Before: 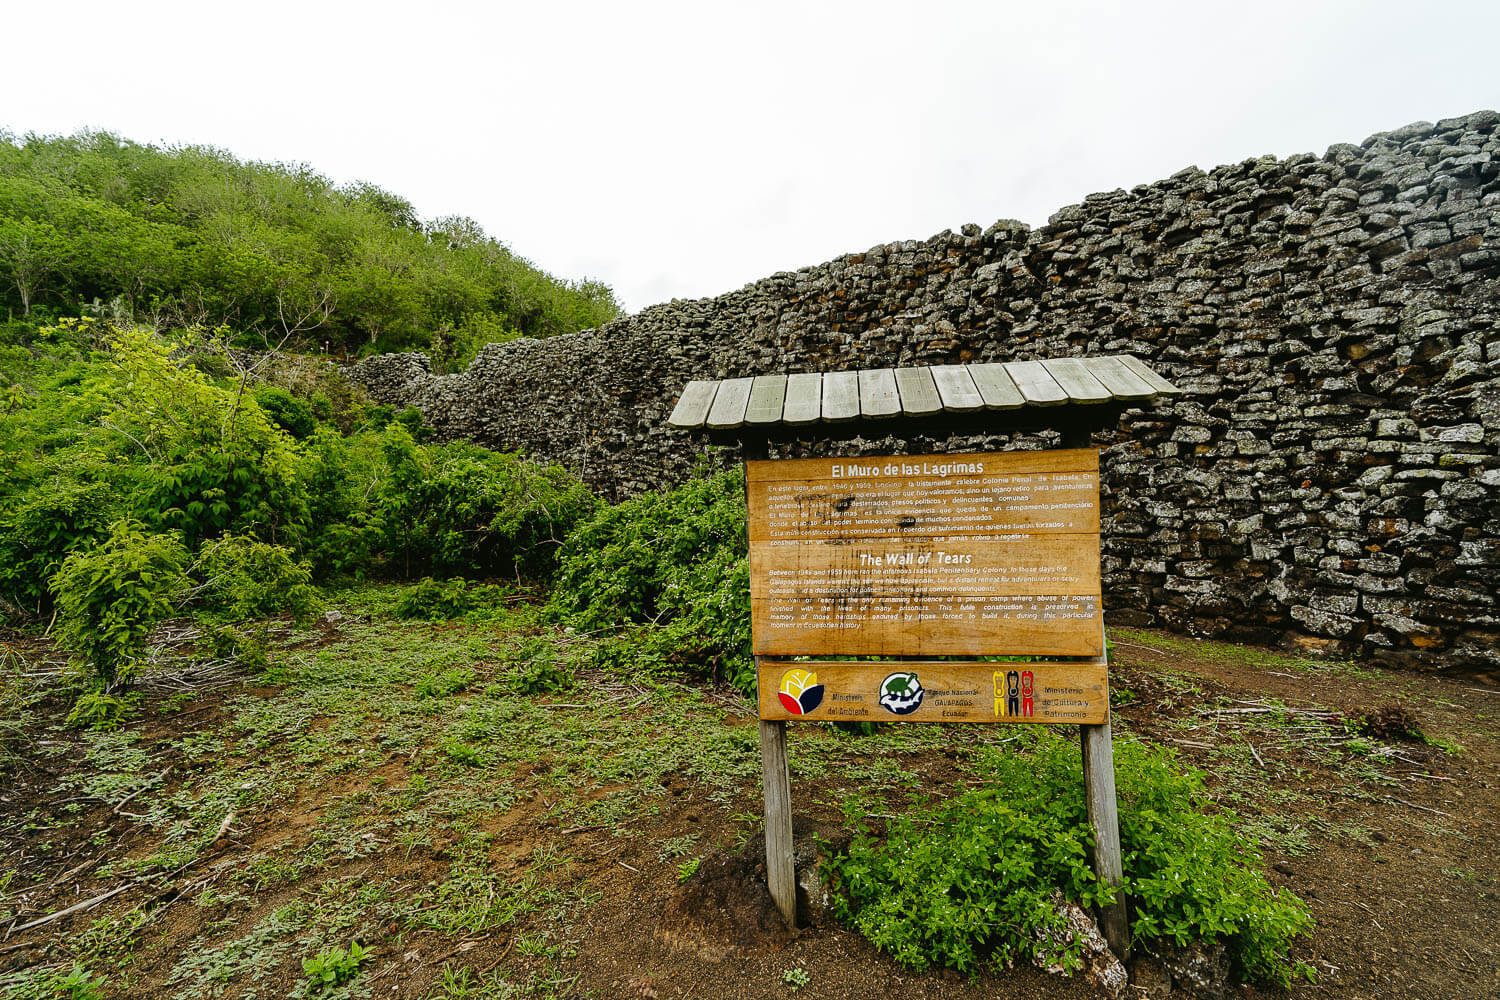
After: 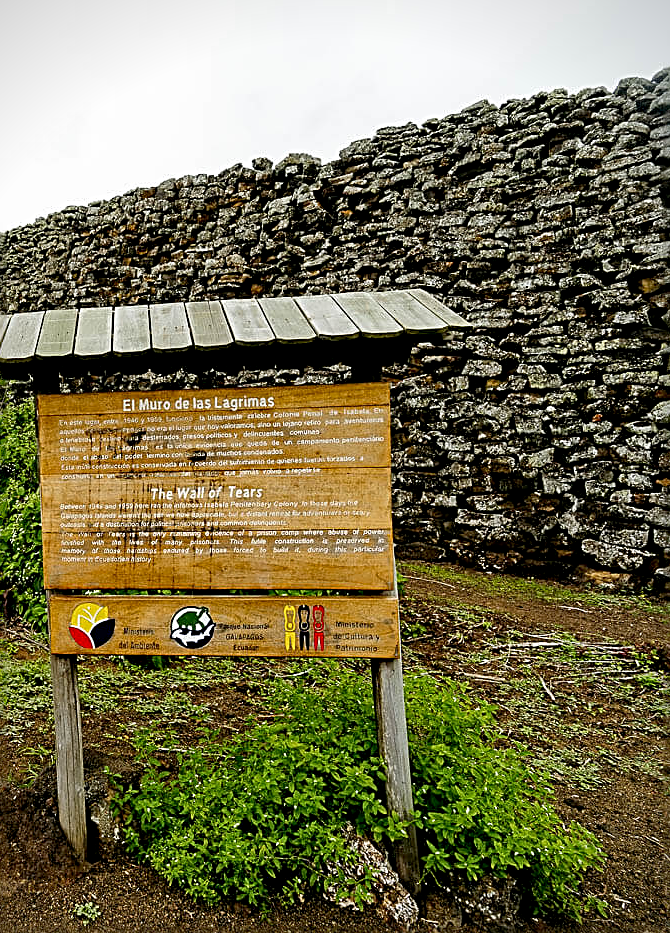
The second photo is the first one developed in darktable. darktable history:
vignetting: fall-off start 91.3%, saturation -0.027, unbound false
sharpen: radius 2.58, amount 0.682
crop: left 47.269%, top 6.681%, right 8.036%
exposure: black level correction 0.009, exposure 0.017 EV, compensate exposure bias true, compensate highlight preservation false
